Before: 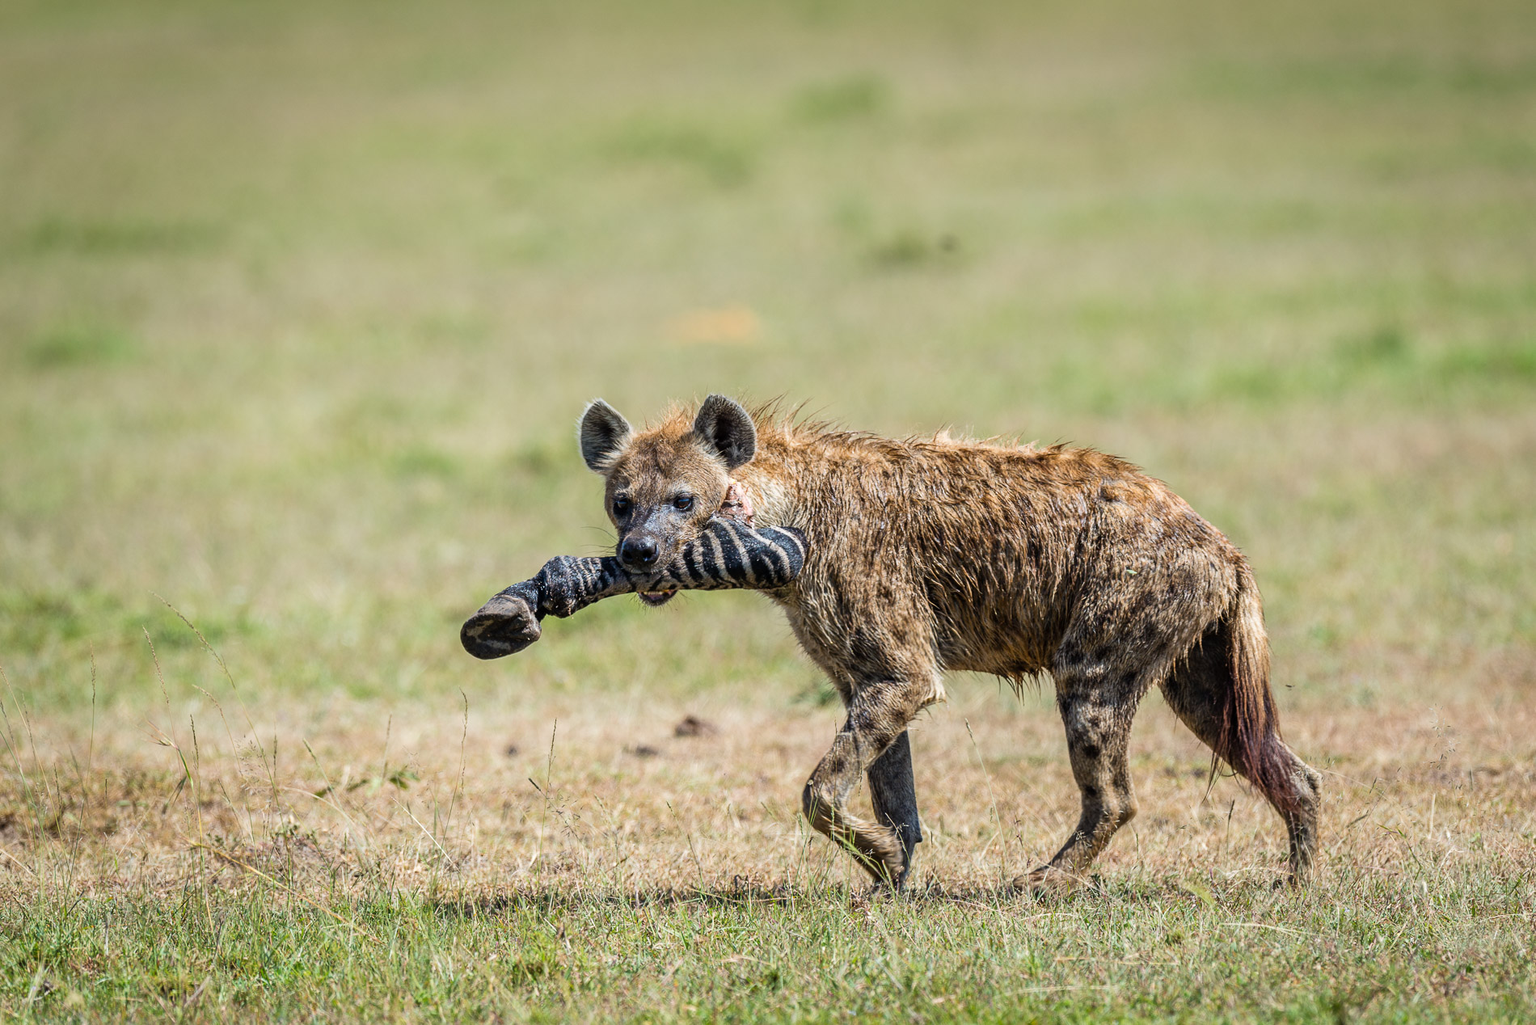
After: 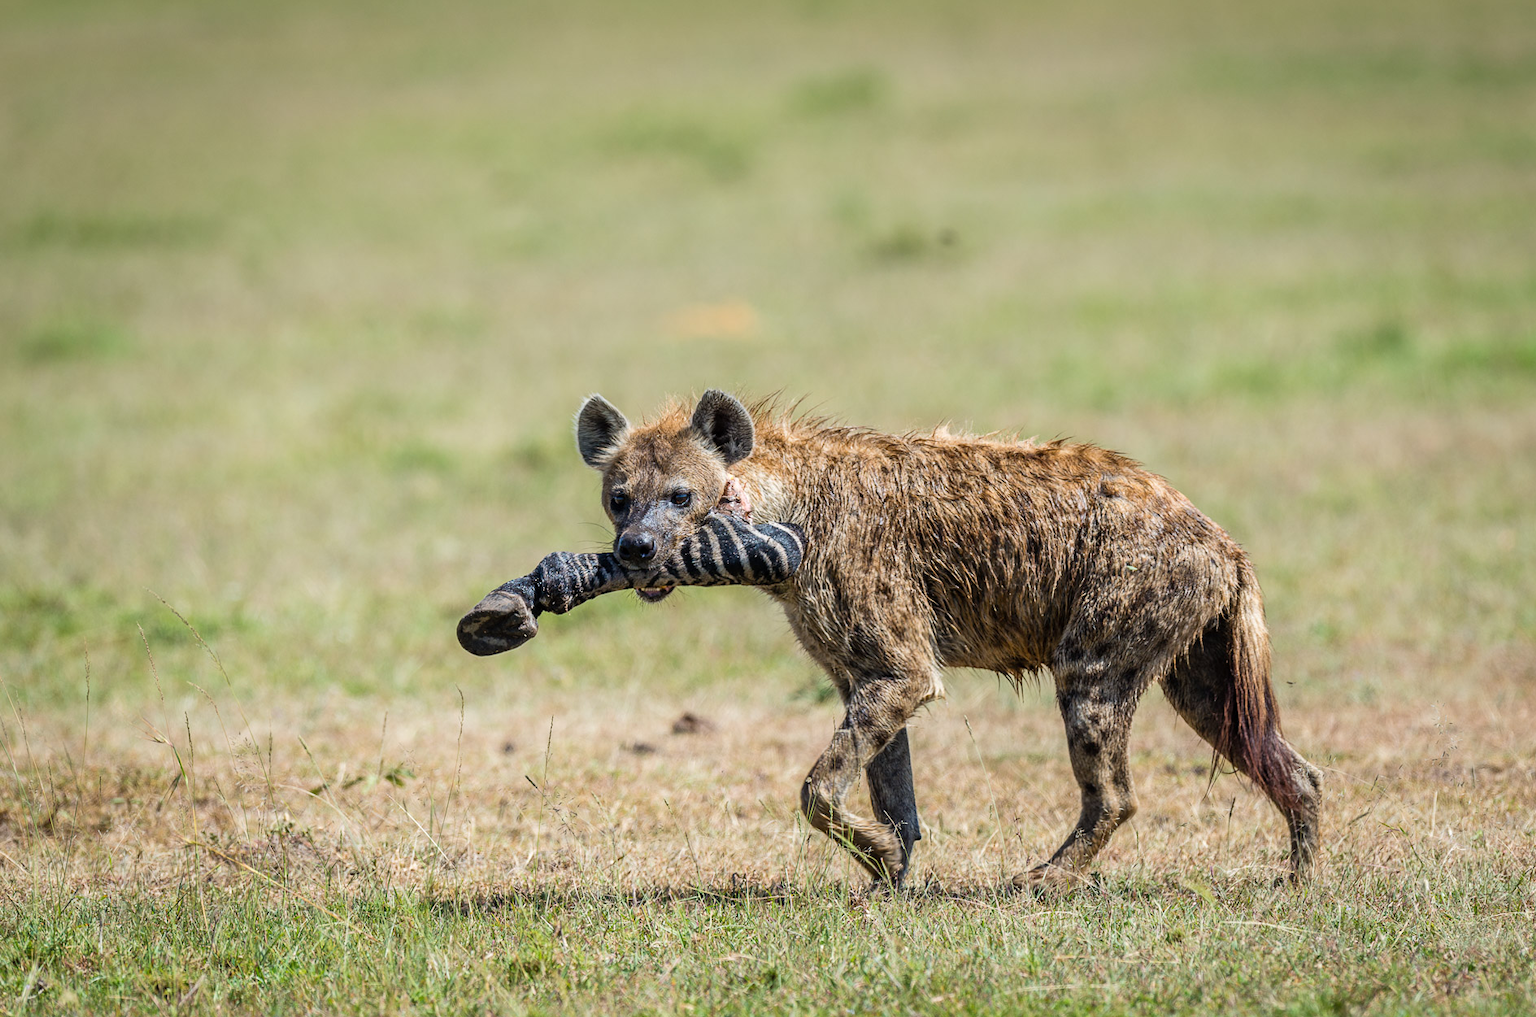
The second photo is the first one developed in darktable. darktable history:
crop: left 0.429%, top 0.762%, right 0.128%, bottom 0.503%
